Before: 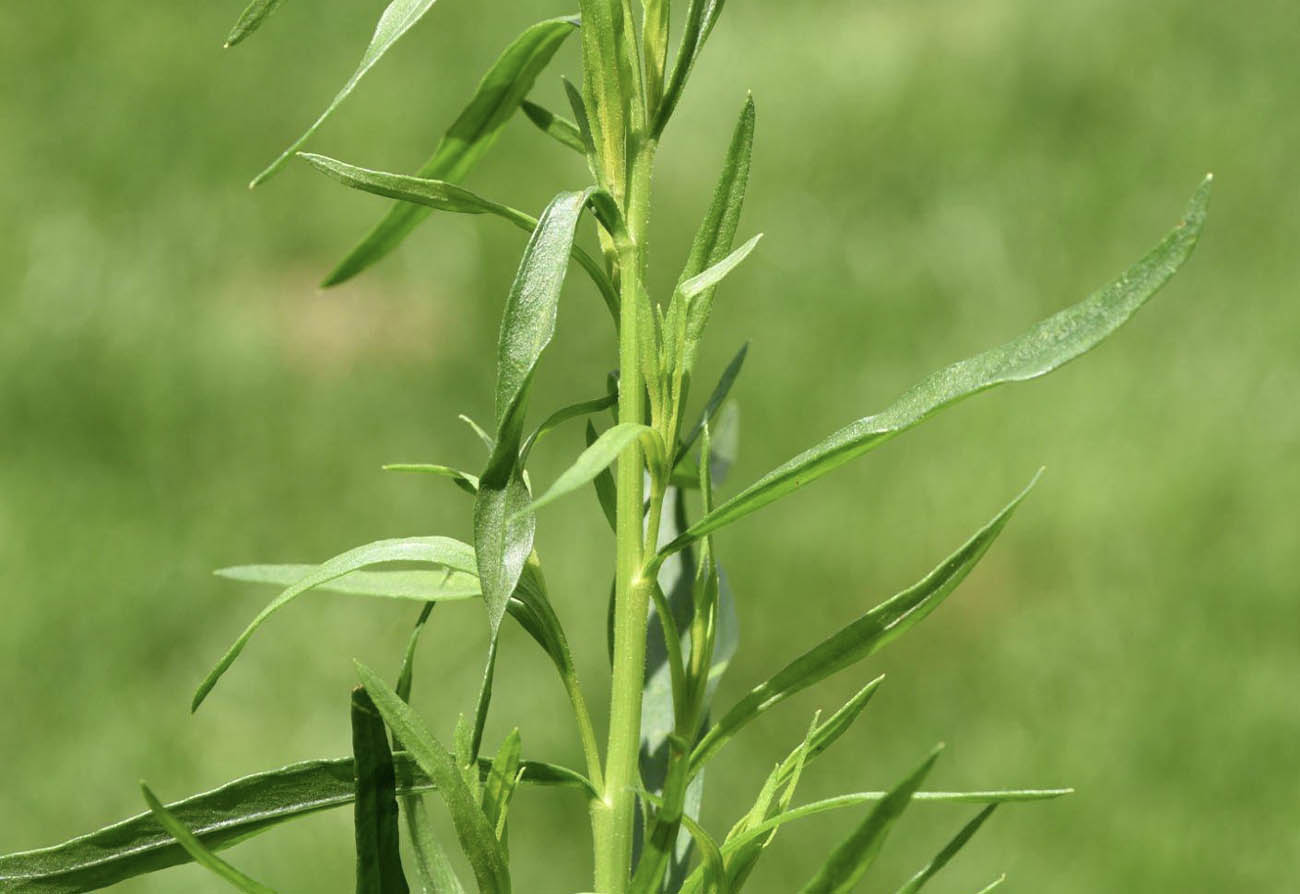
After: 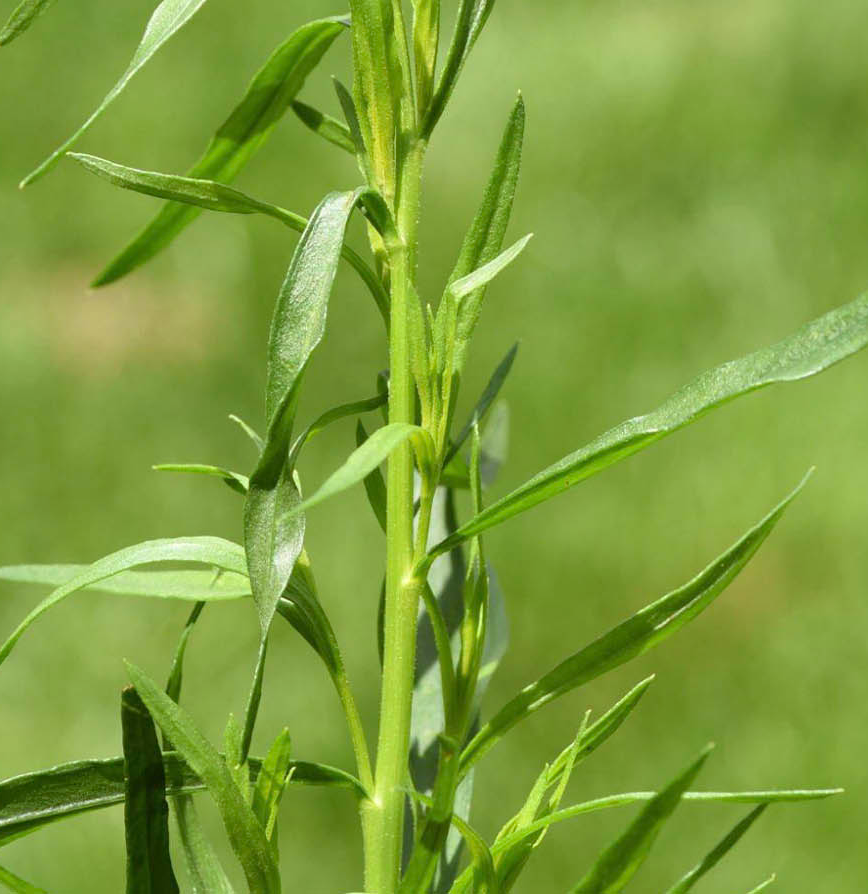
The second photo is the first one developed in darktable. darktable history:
crop and rotate: left 17.732%, right 15.423%
color balance: mode lift, gamma, gain (sRGB), lift [1, 1.049, 1, 1]
